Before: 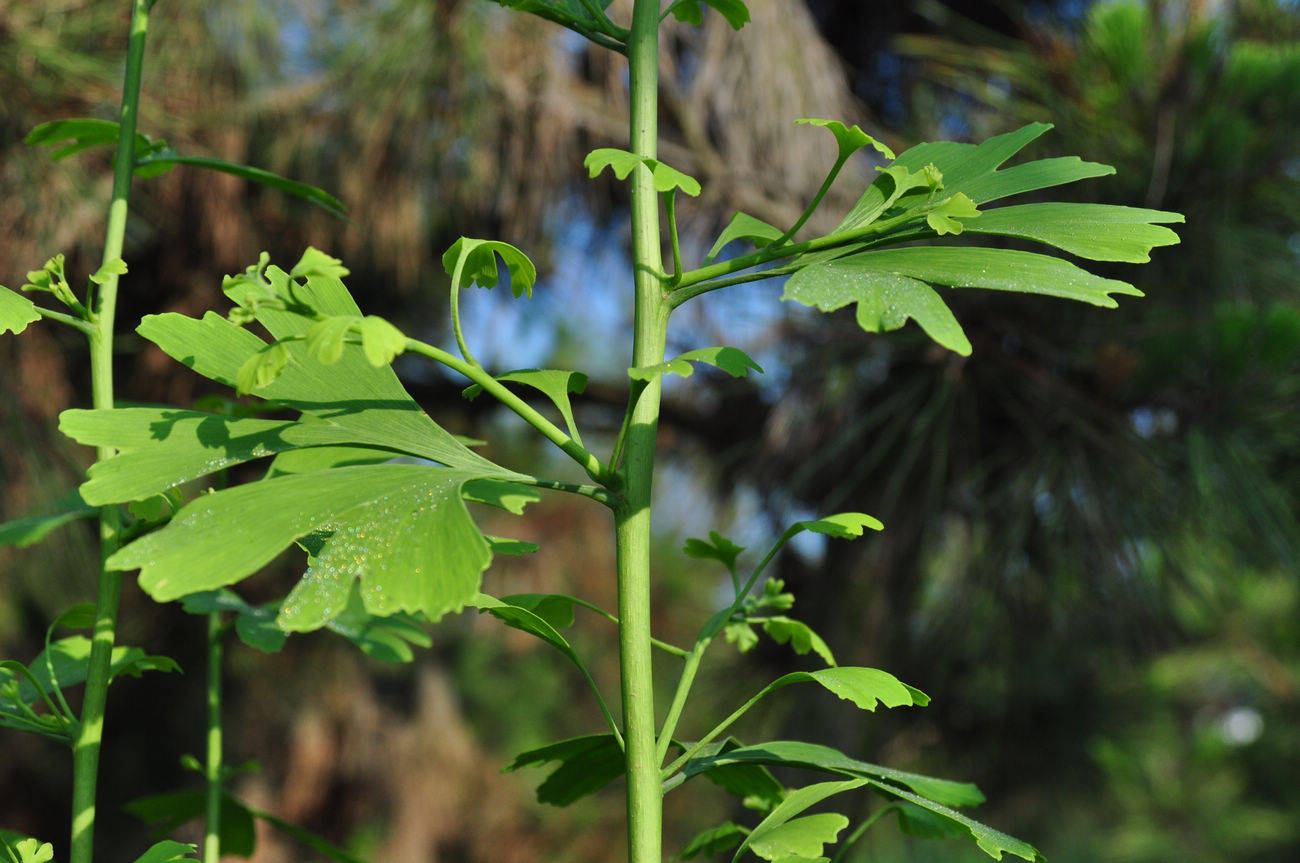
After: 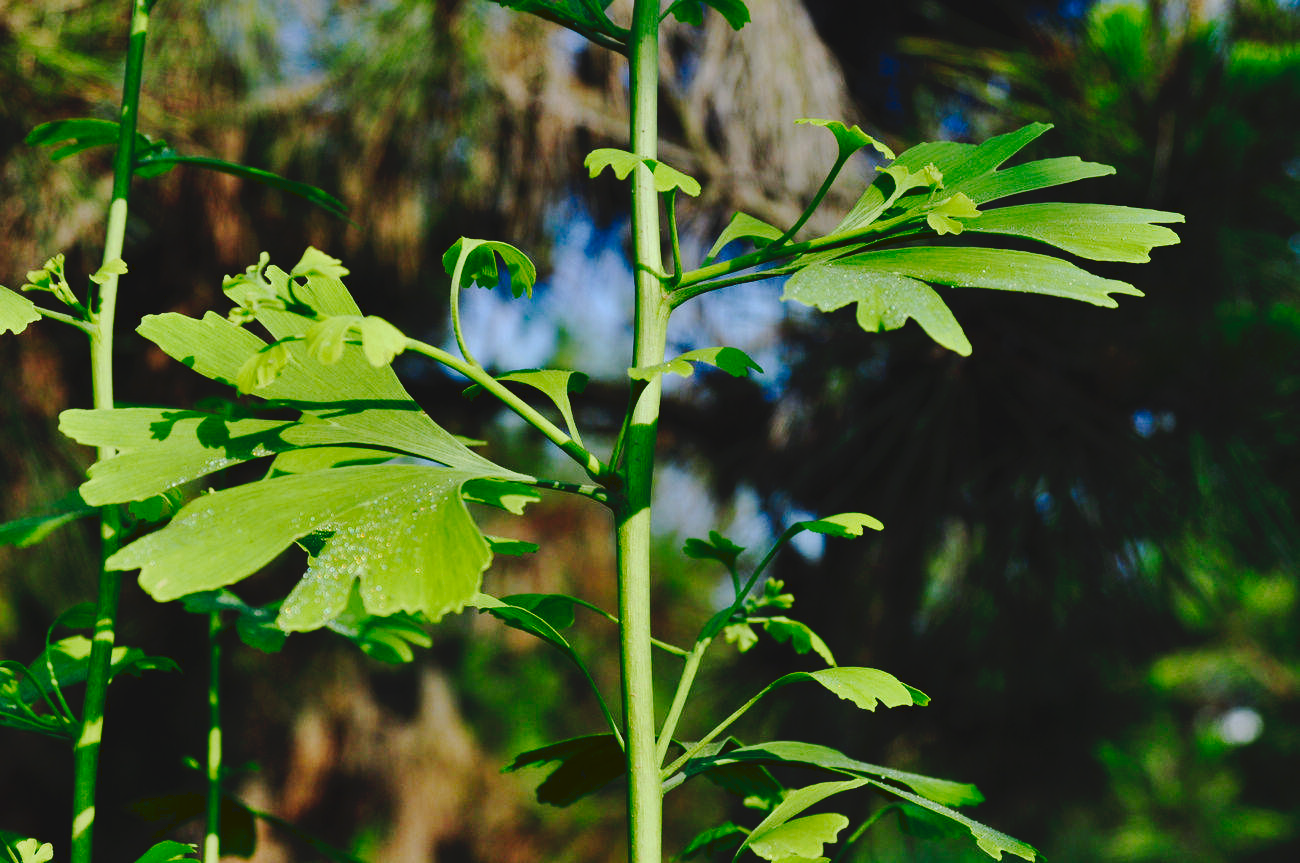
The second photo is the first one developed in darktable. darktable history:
white balance: red 0.976, blue 1.04
contrast brightness saturation: brightness -0.09
tone curve: curves: ch0 [(0, 0) (0.003, 0.058) (0.011, 0.061) (0.025, 0.065) (0.044, 0.076) (0.069, 0.083) (0.1, 0.09) (0.136, 0.102) (0.177, 0.145) (0.224, 0.196) (0.277, 0.278) (0.335, 0.375) (0.399, 0.486) (0.468, 0.578) (0.543, 0.651) (0.623, 0.717) (0.709, 0.783) (0.801, 0.838) (0.898, 0.91) (1, 1)], preserve colors none
